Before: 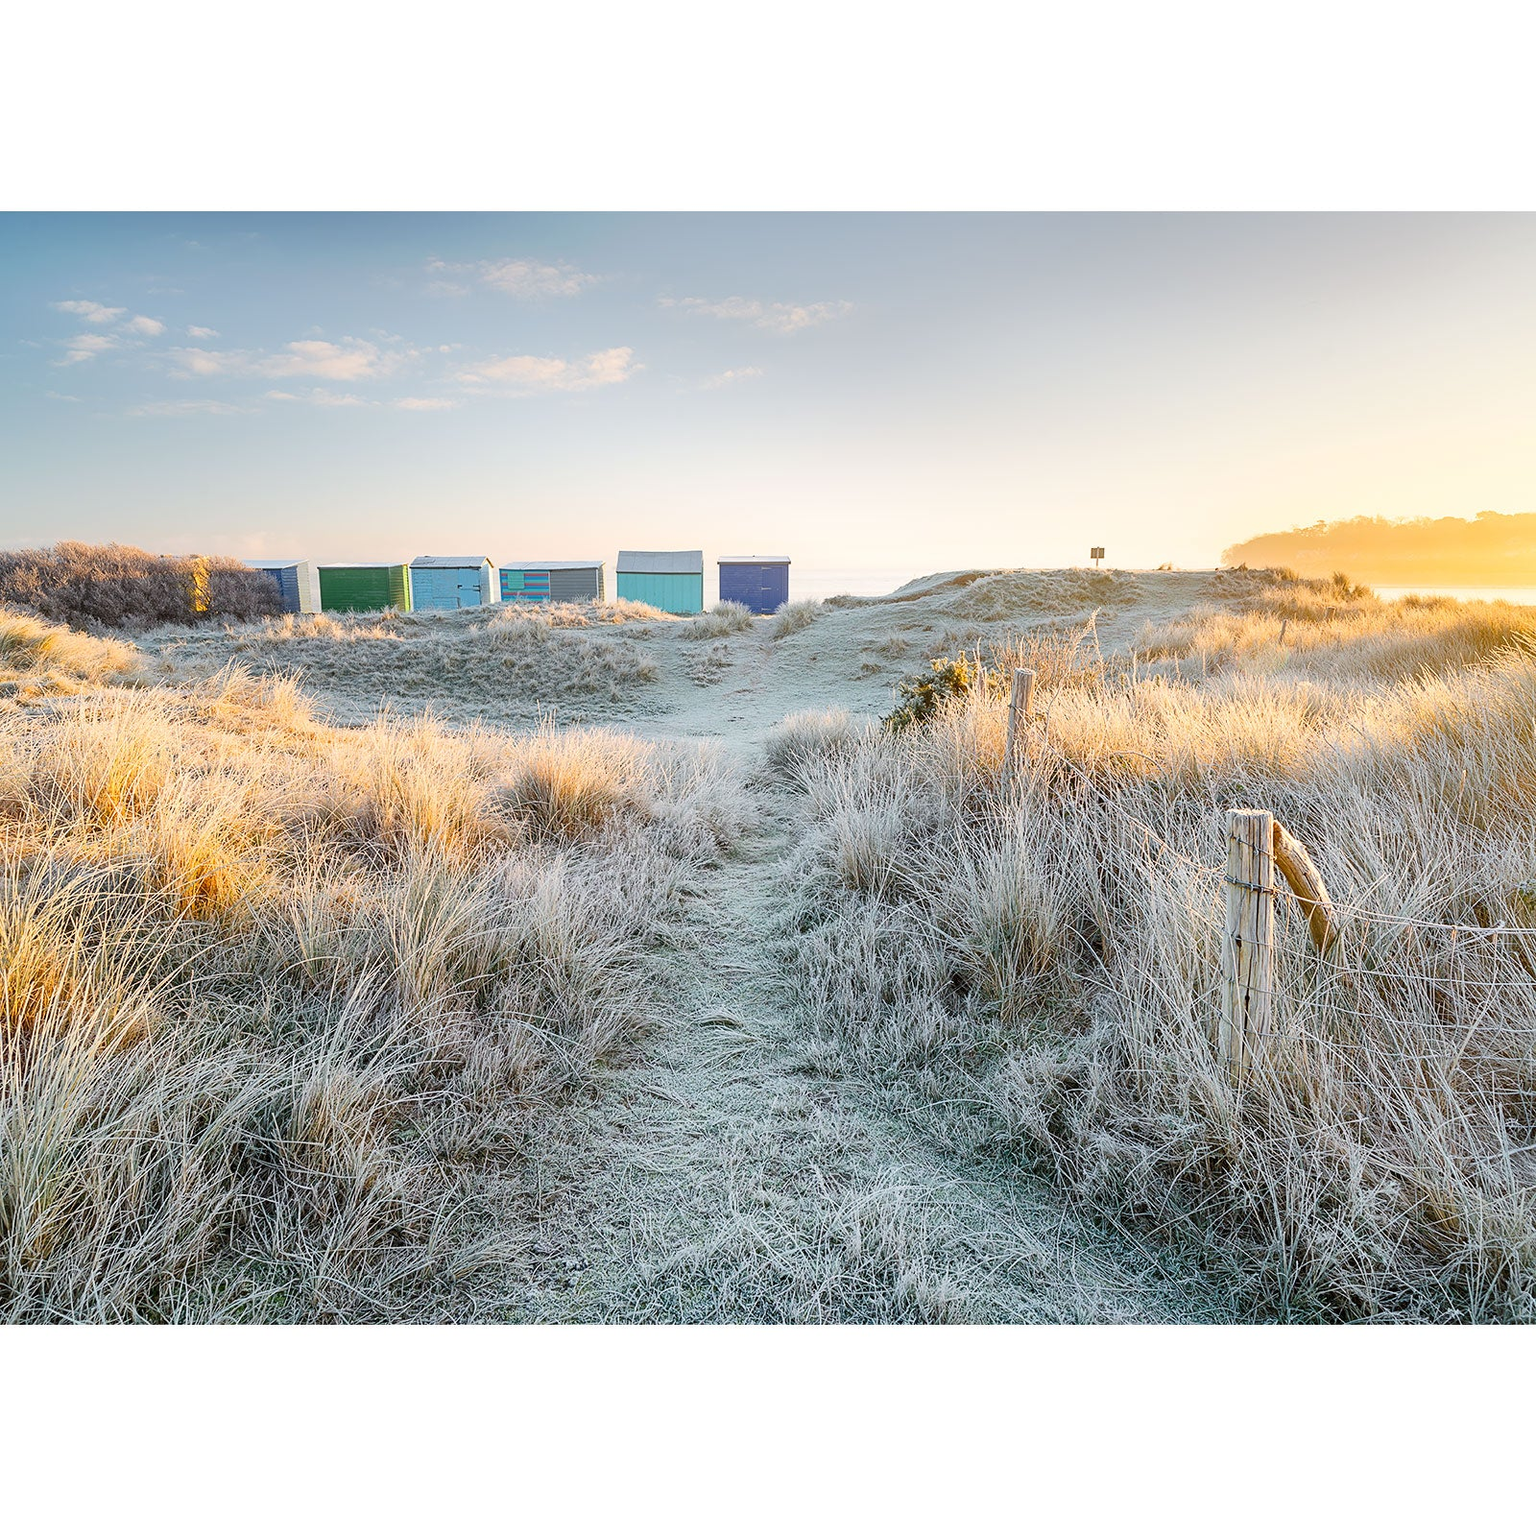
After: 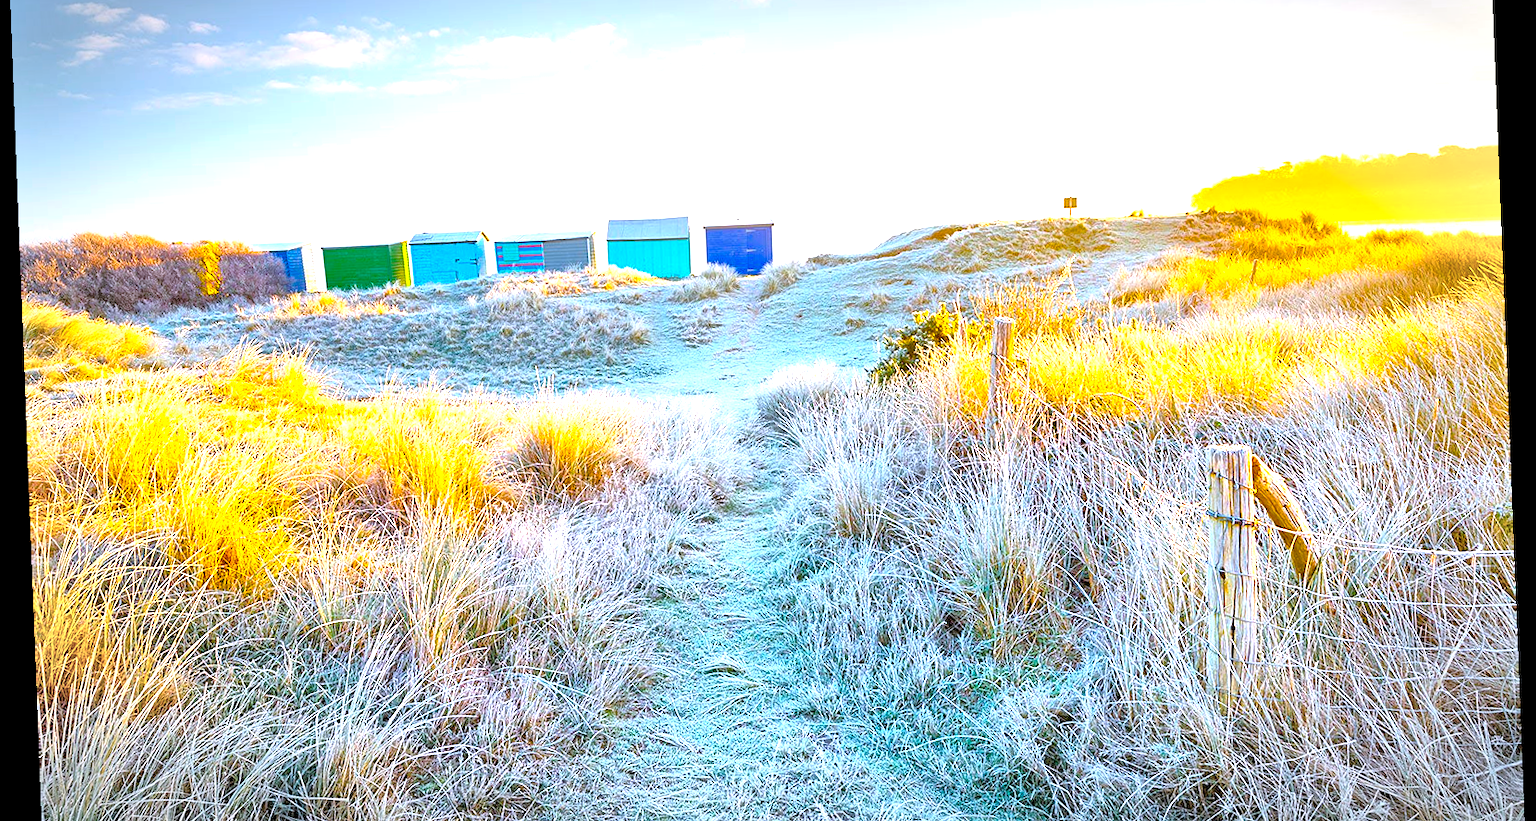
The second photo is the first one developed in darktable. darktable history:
crop and rotate: top 23.043%, bottom 23.437%
rotate and perspective: rotation -2.22°, lens shift (horizontal) -0.022, automatic cropping off
white balance: red 0.984, blue 1.059
tone equalizer: -7 EV 0.15 EV, -6 EV 0.6 EV, -5 EV 1.15 EV, -4 EV 1.33 EV, -3 EV 1.15 EV, -2 EV 0.6 EV, -1 EV 0.15 EV, mask exposure compensation -0.5 EV
local contrast: mode bilateral grid, contrast 10, coarseness 25, detail 115%, midtone range 0.2
color balance rgb: linear chroma grading › global chroma 20%, perceptual saturation grading › global saturation 65%, perceptual saturation grading › highlights 50%, perceptual saturation grading › shadows 30%, perceptual brilliance grading › global brilliance 12%, perceptual brilliance grading › highlights 15%, global vibrance 20%
vignetting: automatic ratio true
